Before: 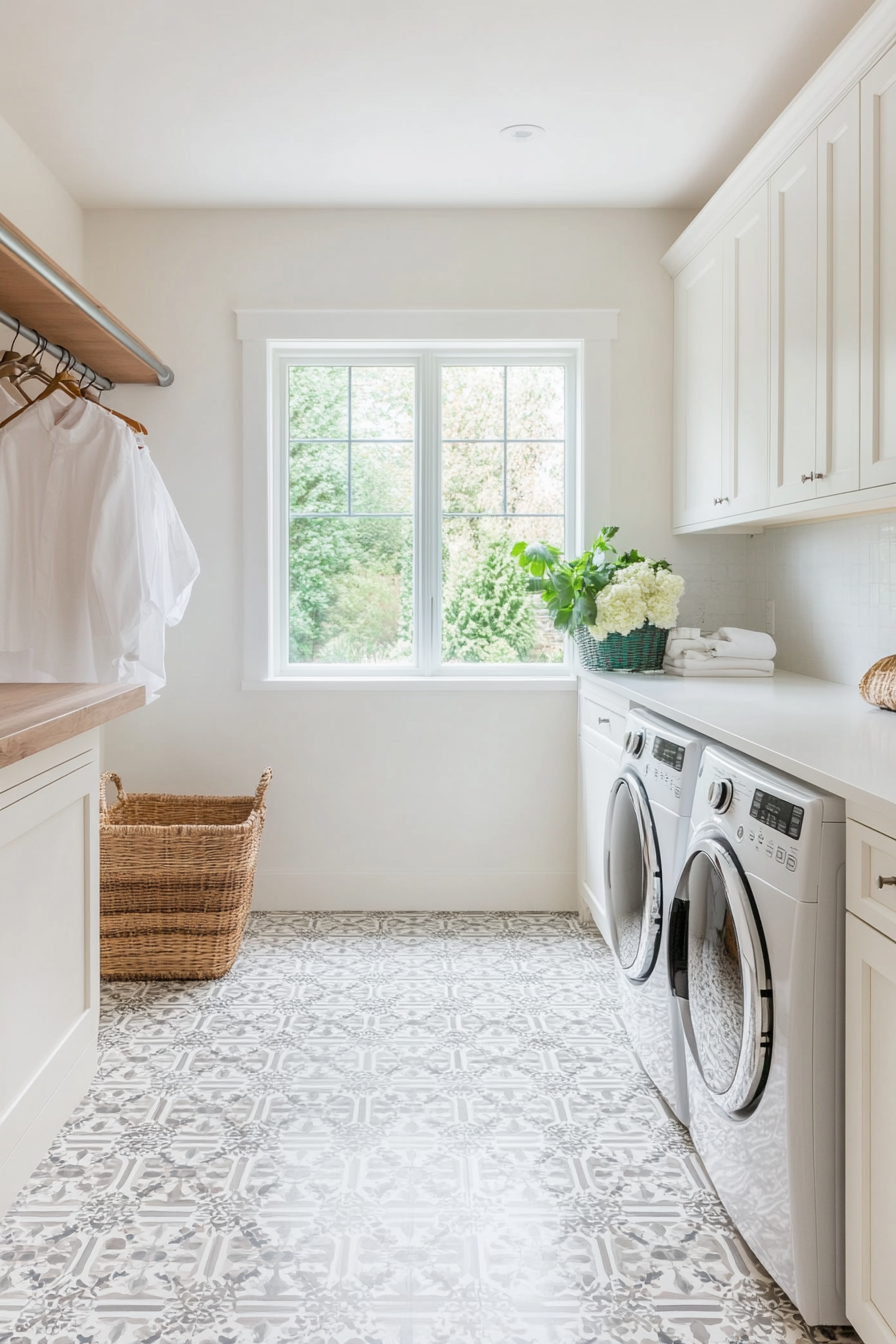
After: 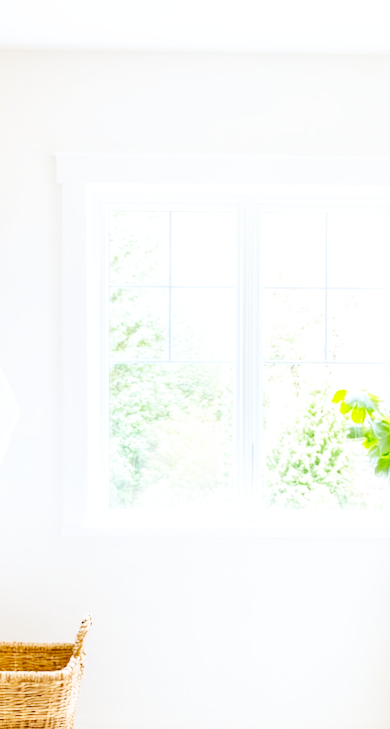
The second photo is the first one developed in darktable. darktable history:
white balance: red 0.976, blue 1.04
crop: left 20.248%, top 10.86%, right 35.675%, bottom 34.321%
base curve: curves: ch0 [(0, 0.003) (0.001, 0.002) (0.006, 0.004) (0.02, 0.022) (0.048, 0.086) (0.094, 0.234) (0.162, 0.431) (0.258, 0.629) (0.385, 0.8) (0.548, 0.918) (0.751, 0.988) (1, 1)], preserve colors none
contrast brightness saturation: brightness -0.02, saturation 0.35
rotate and perspective: rotation 0.174°, lens shift (vertical) 0.013, lens shift (horizontal) 0.019, shear 0.001, automatic cropping original format, crop left 0.007, crop right 0.991, crop top 0.016, crop bottom 0.997
rgb levels: levels [[0.013, 0.434, 0.89], [0, 0.5, 1], [0, 0.5, 1]]
color contrast: green-magenta contrast 0.8, blue-yellow contrast 1.1, unbound 0
